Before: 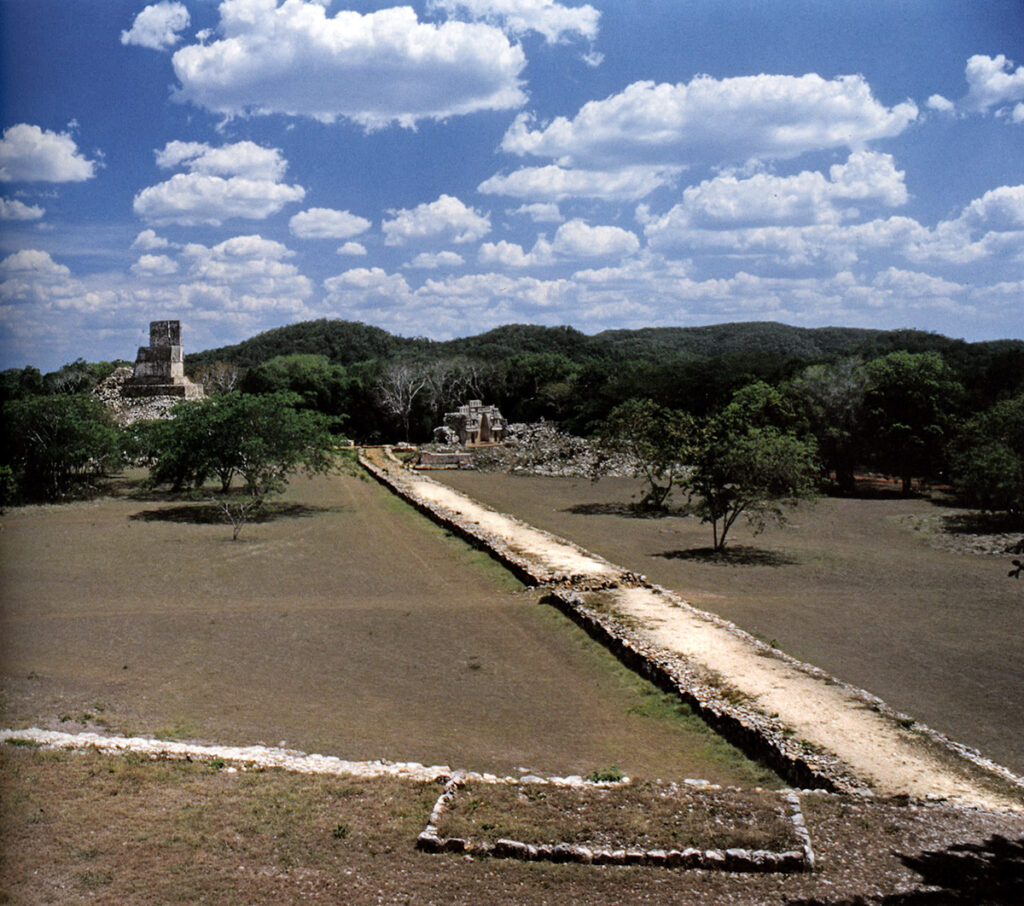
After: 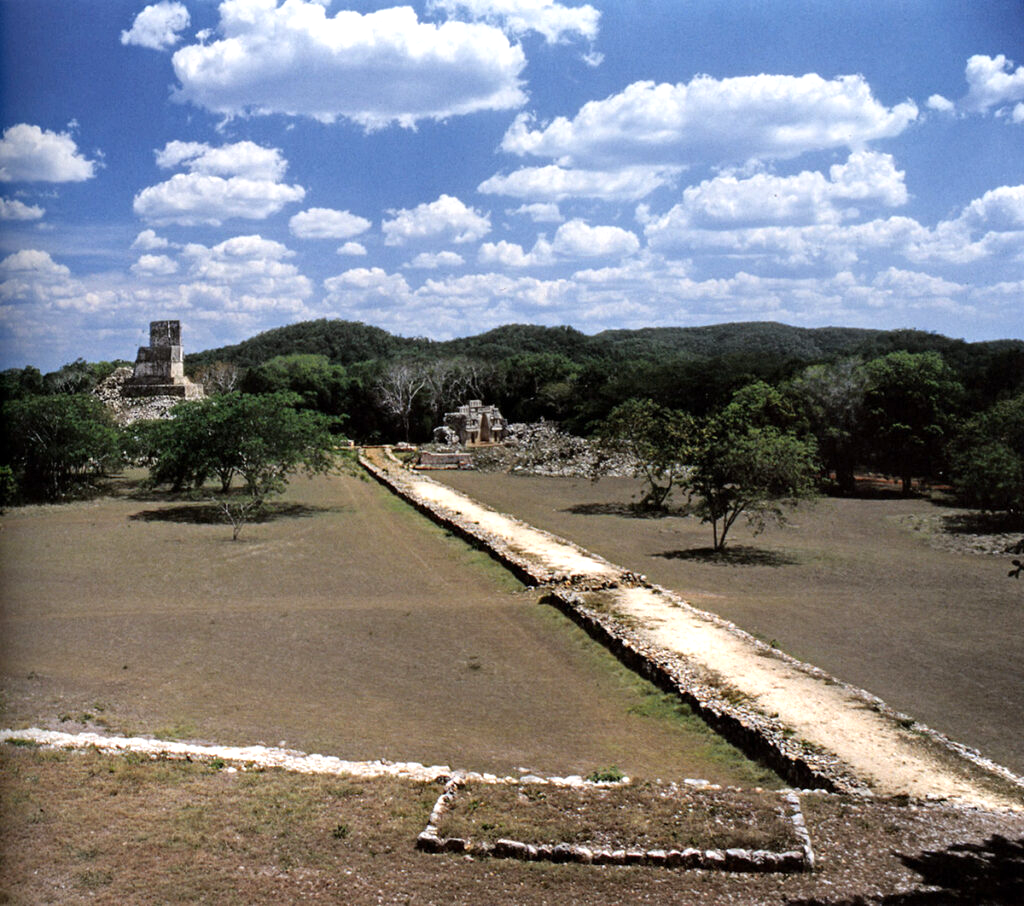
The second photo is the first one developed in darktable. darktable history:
exposure: exposure 0.356 EV, compensate exposure bias true, compensate highlight preservation false
